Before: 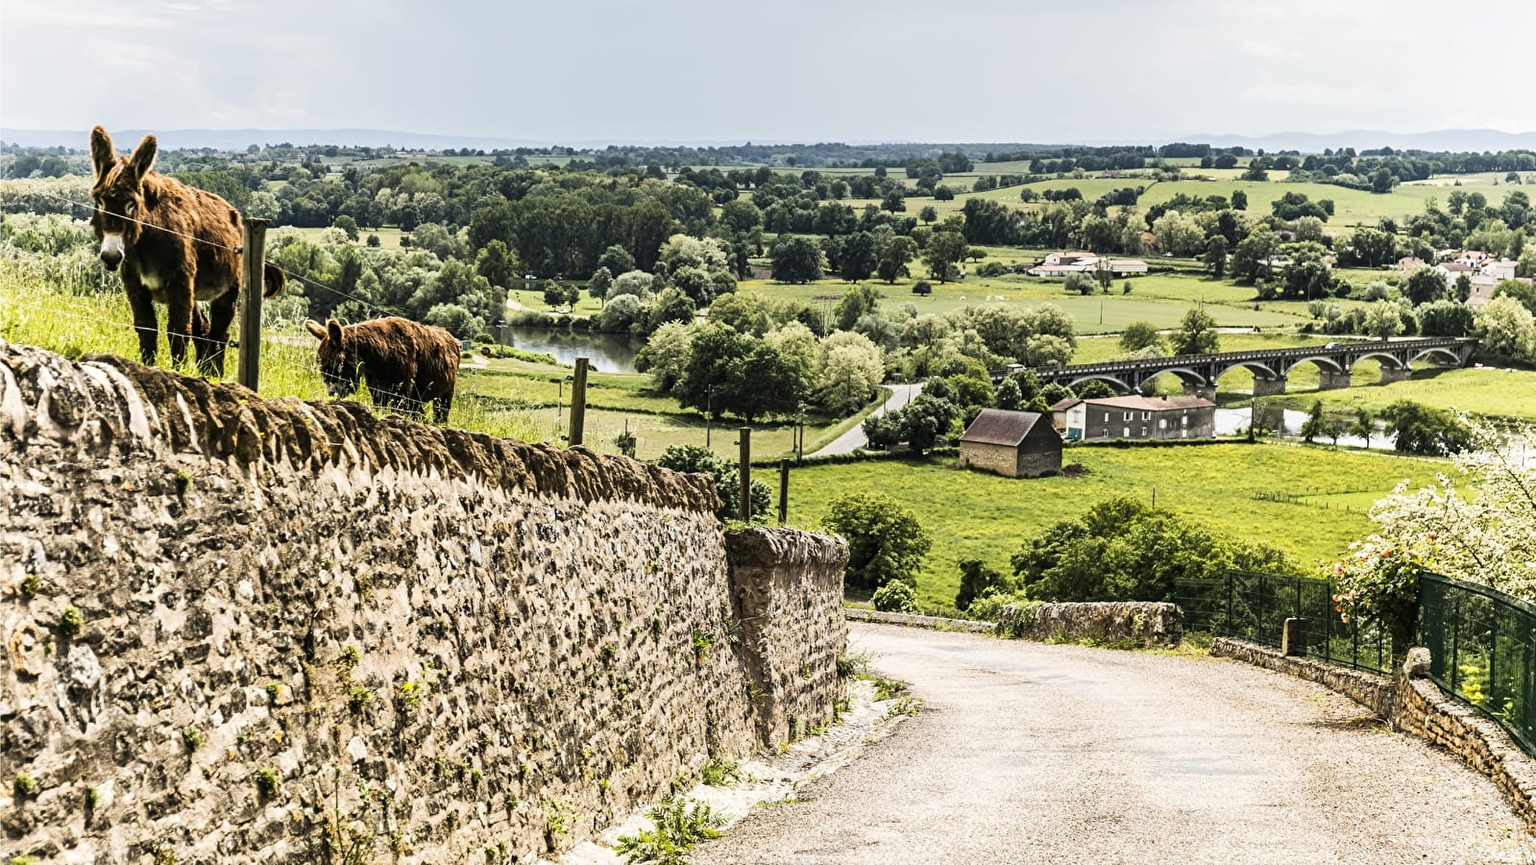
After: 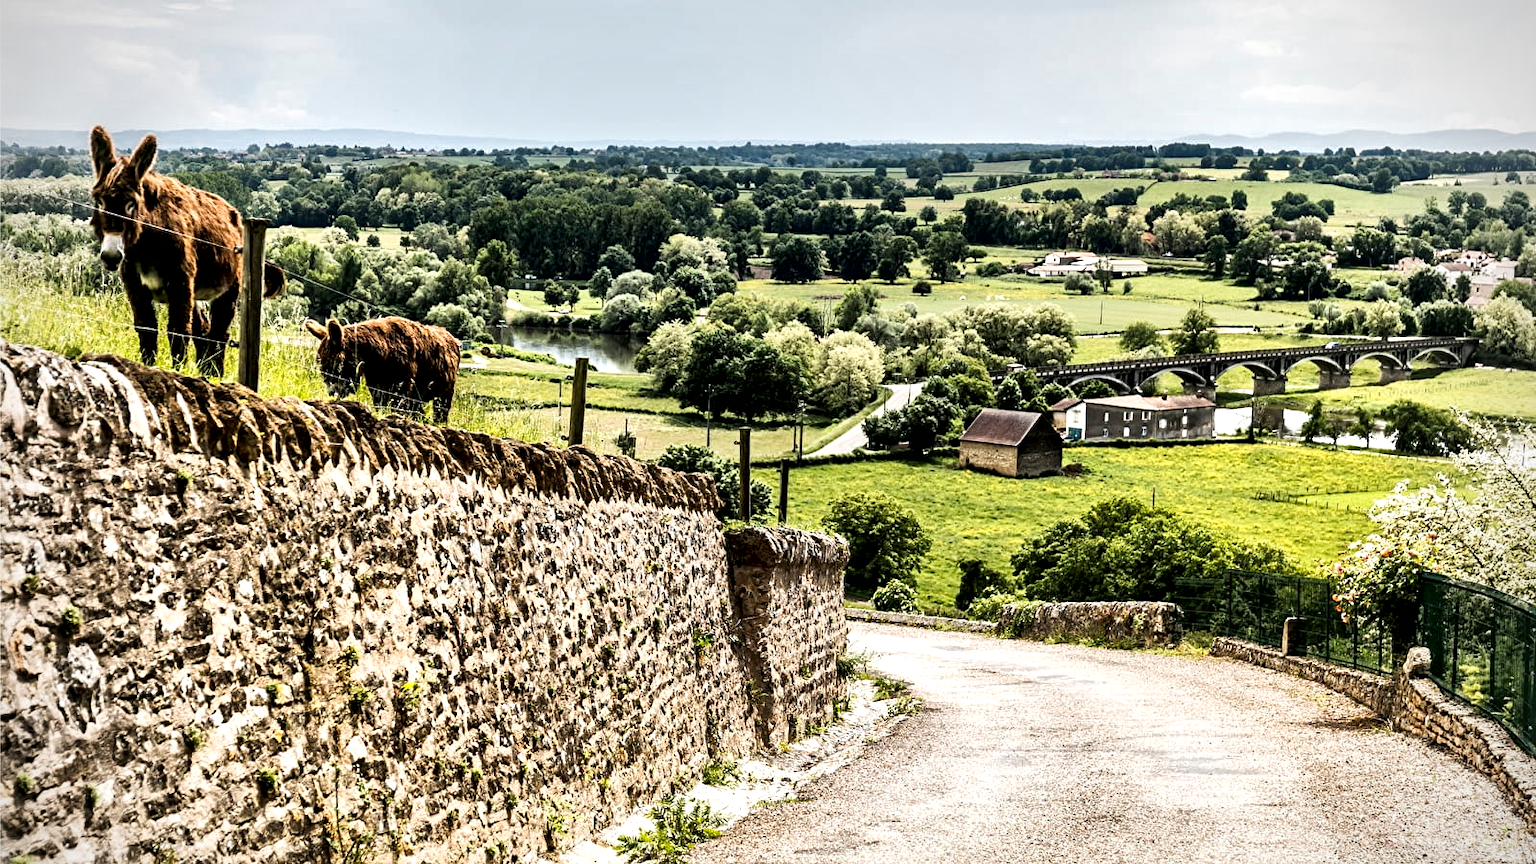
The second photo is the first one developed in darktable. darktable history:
vignetting: on, module defaults
local contrast: mode bilateral grid, contrast 44, coarseness 69, detail 214%, midtone range 0.2
